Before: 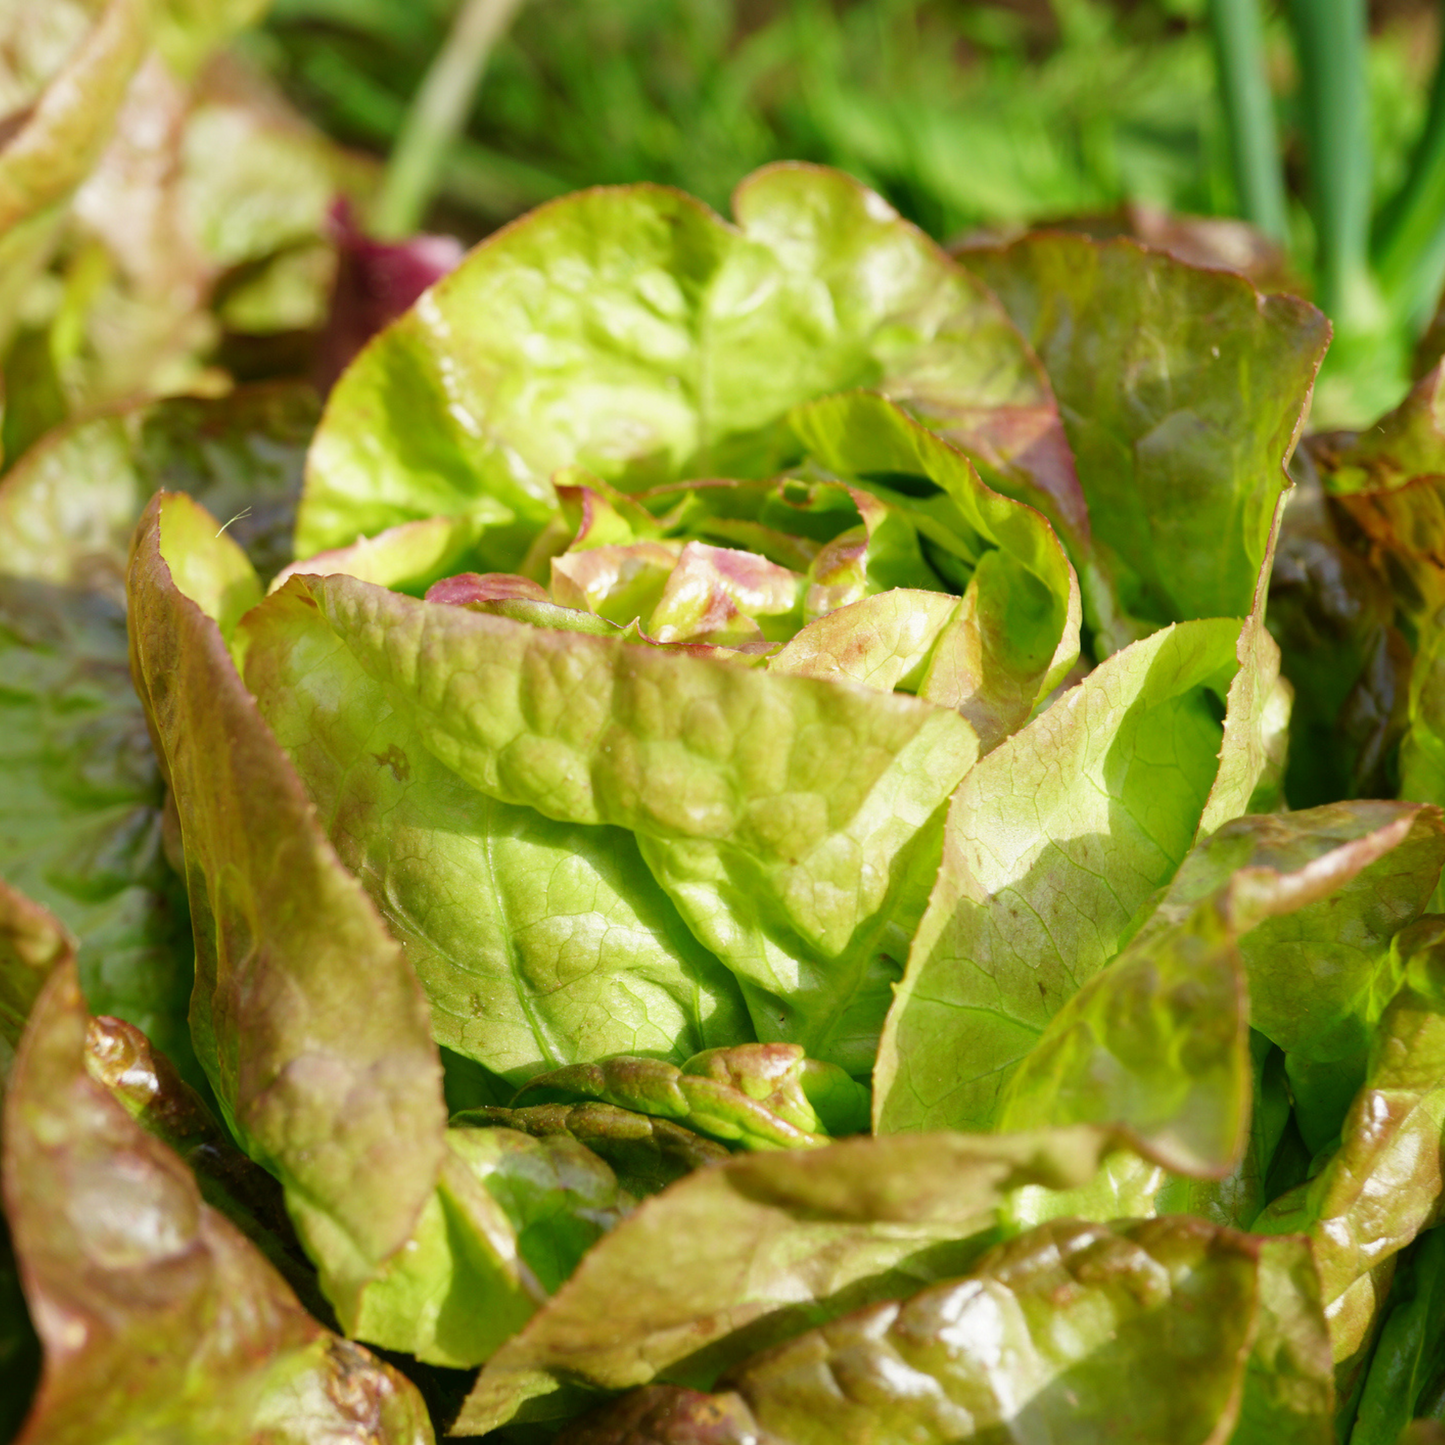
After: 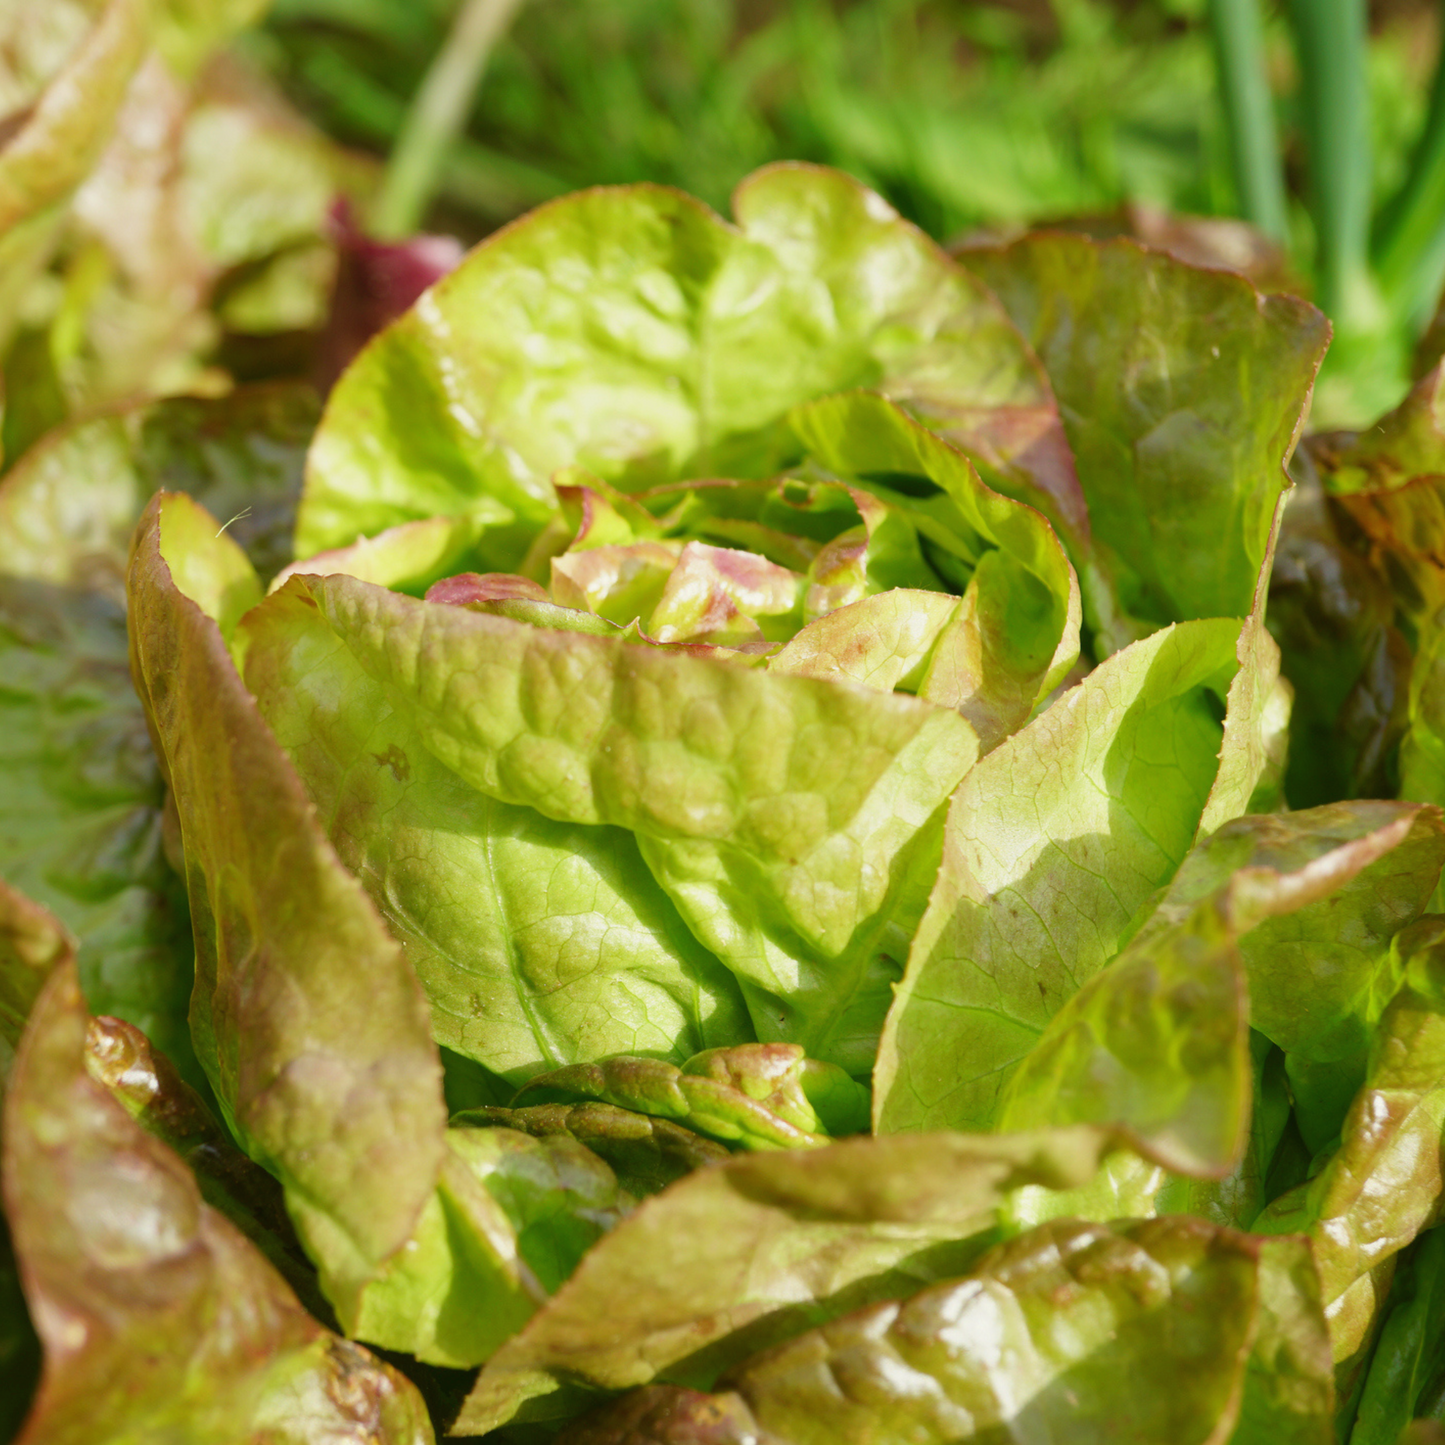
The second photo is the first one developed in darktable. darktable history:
tone equalizer: on, module defaults
color balance: mode lift, gamma, gain (sRGB), lift [1.04, 1, 1, 0.97], gamma [1.01, 1, 1, 0.97], gain [0.96, 1, 1, 0.97]
